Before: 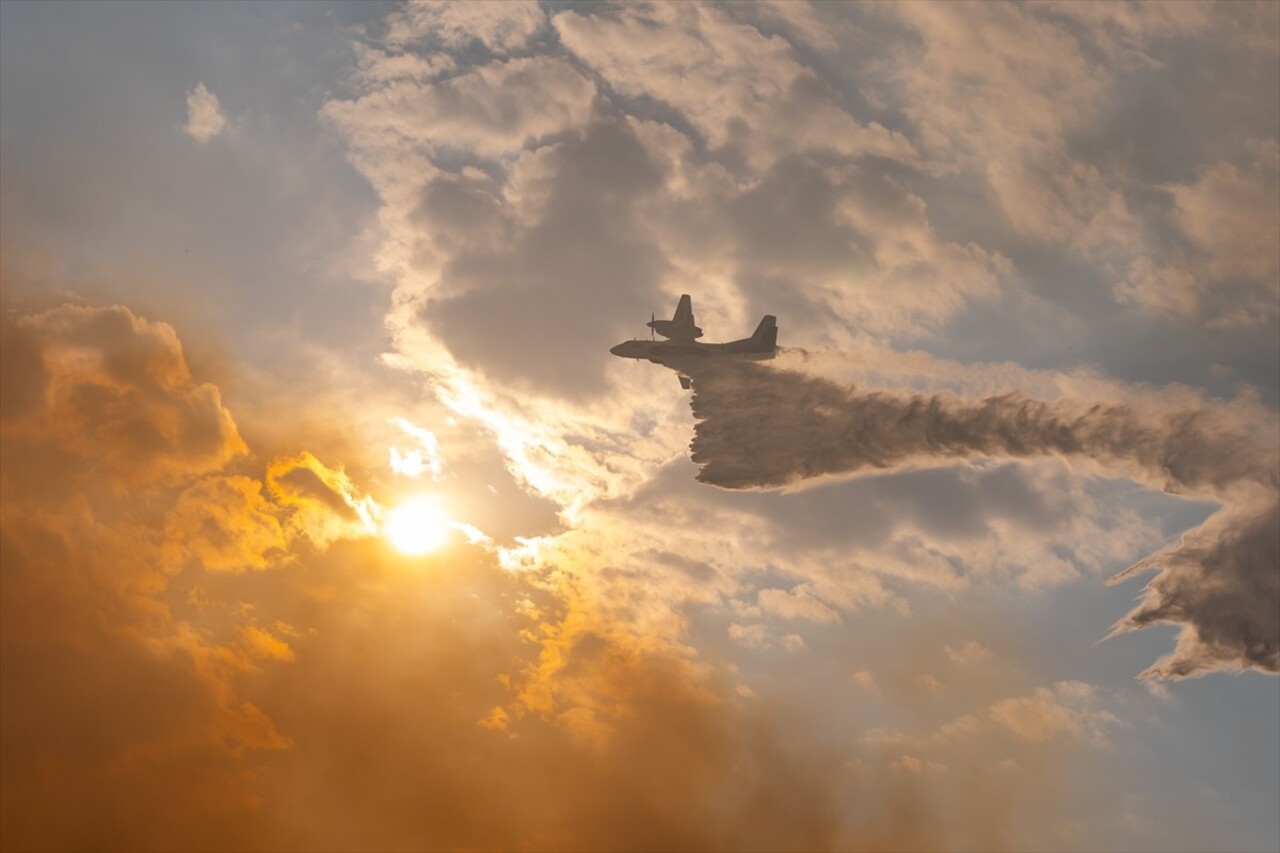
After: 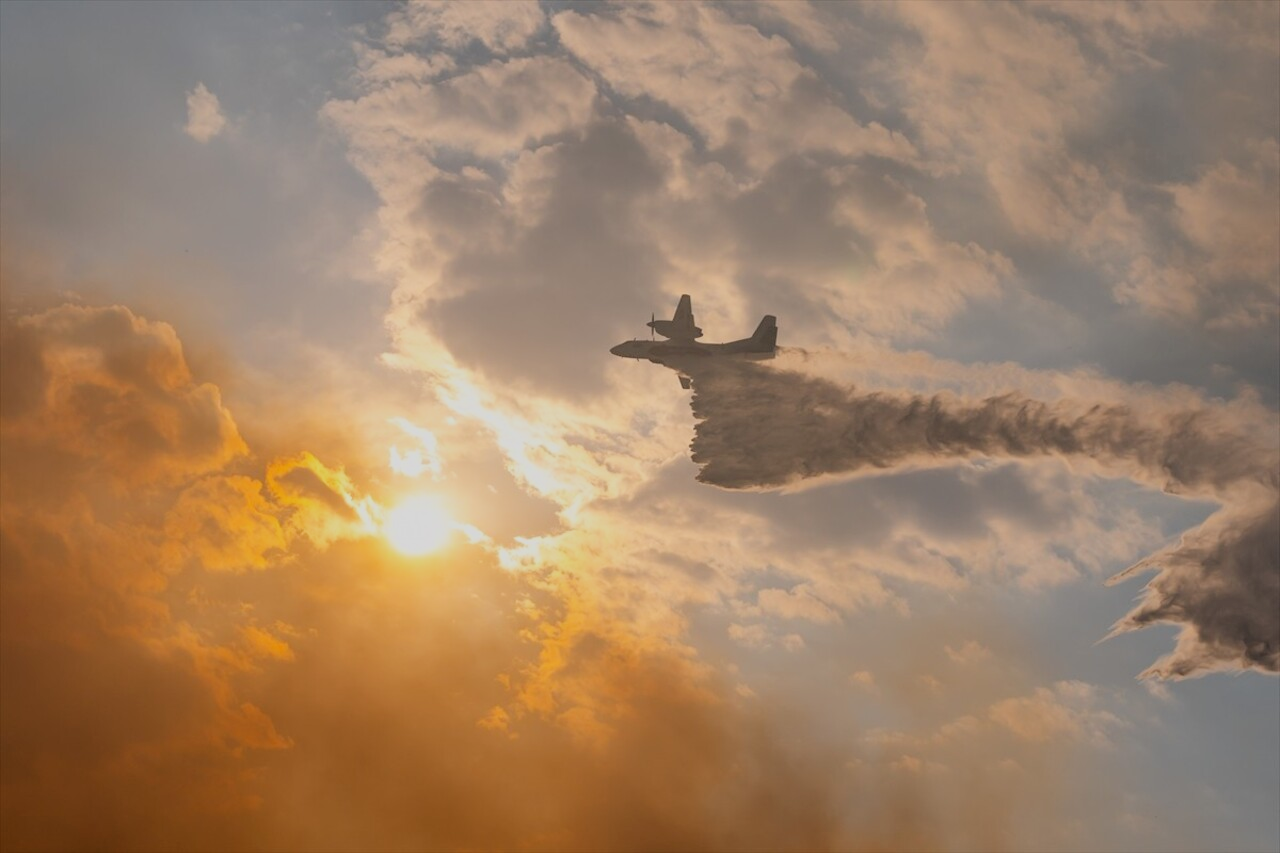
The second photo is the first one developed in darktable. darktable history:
filmic rgb: black relative exposure -7.65 EV, white relative exposure 4.56 EV, threshold 3.04 EV, hardness 3.61, contrast 1.059, color science v6 (2022), enable highlight reconstruction true
